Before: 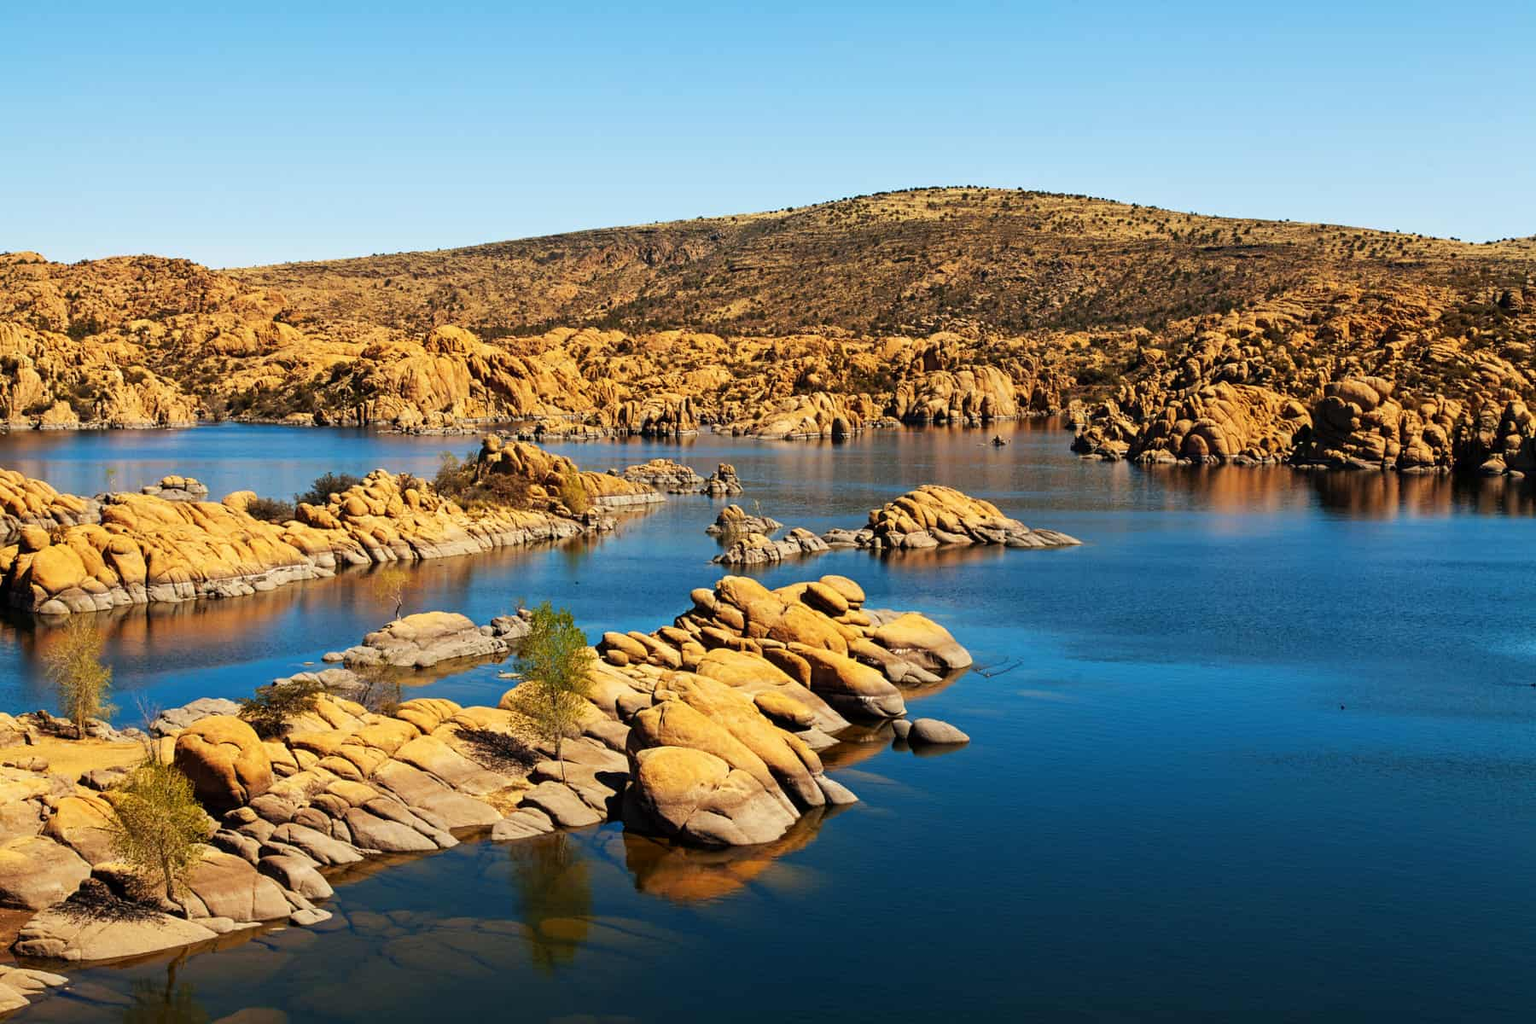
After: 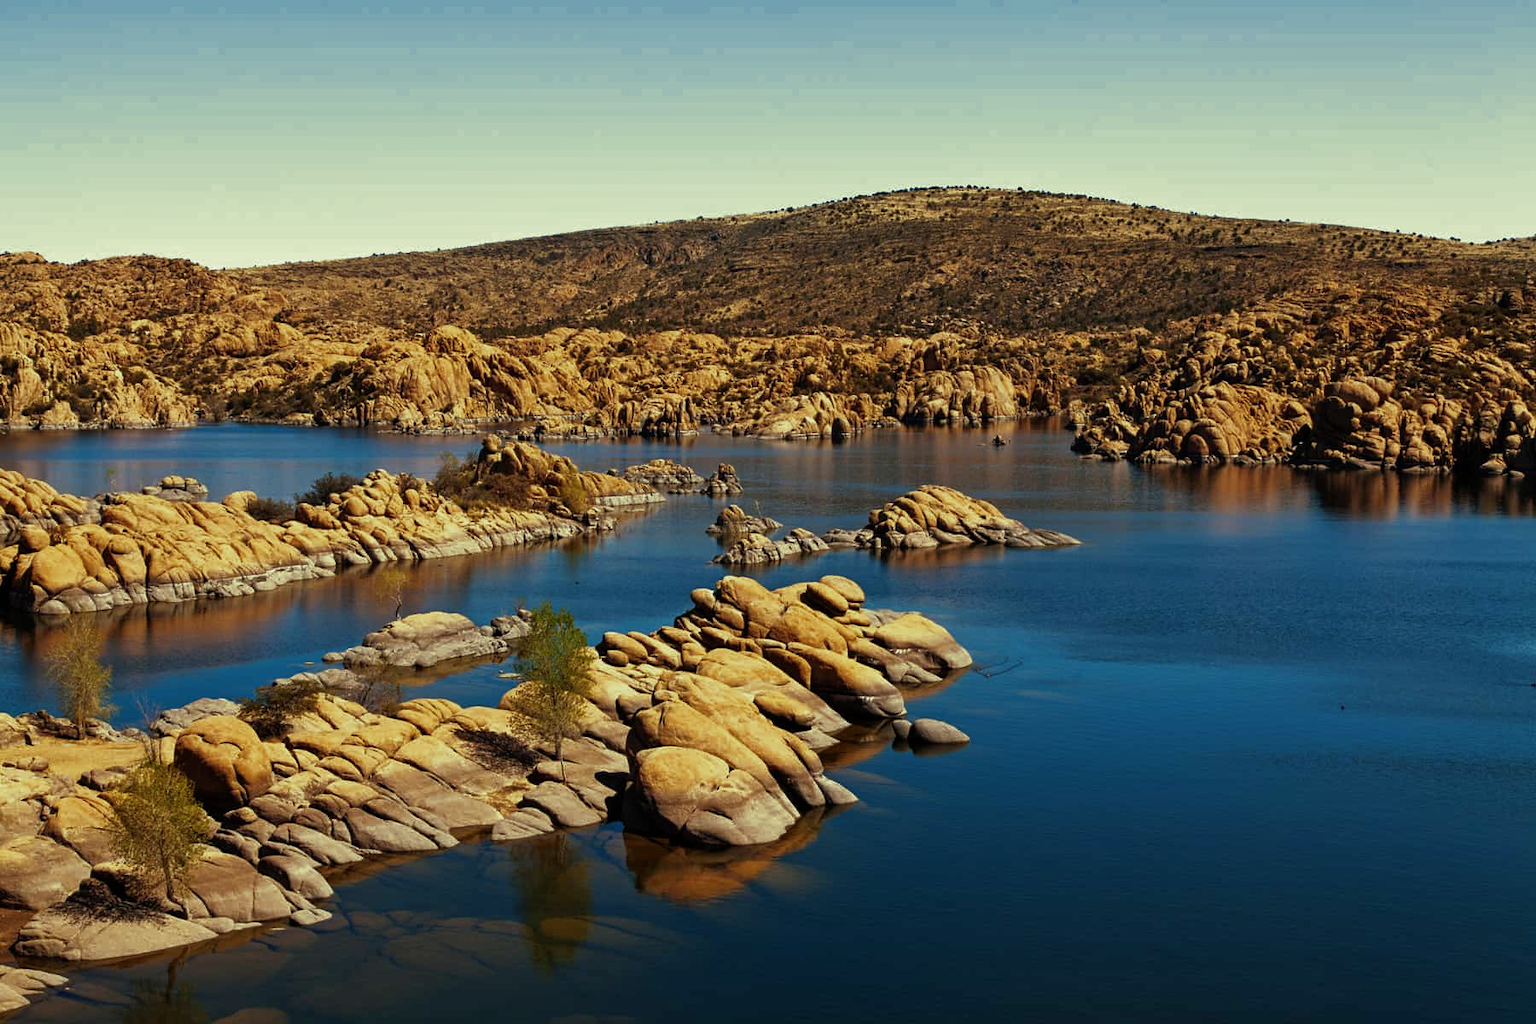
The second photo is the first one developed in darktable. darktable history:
split-toning: shadows › hue 290.82°, shadows › saturation 0.34, highlights › saturation 0.38, balance 0, compress 50%
shadows and highlights: shadows 29.32, highlights -29.32, low approximation 0.01, soften with gaussian
rgb curve: curves: ch0 [(0, 0) (0.415, 0.237) (1, 1)]
